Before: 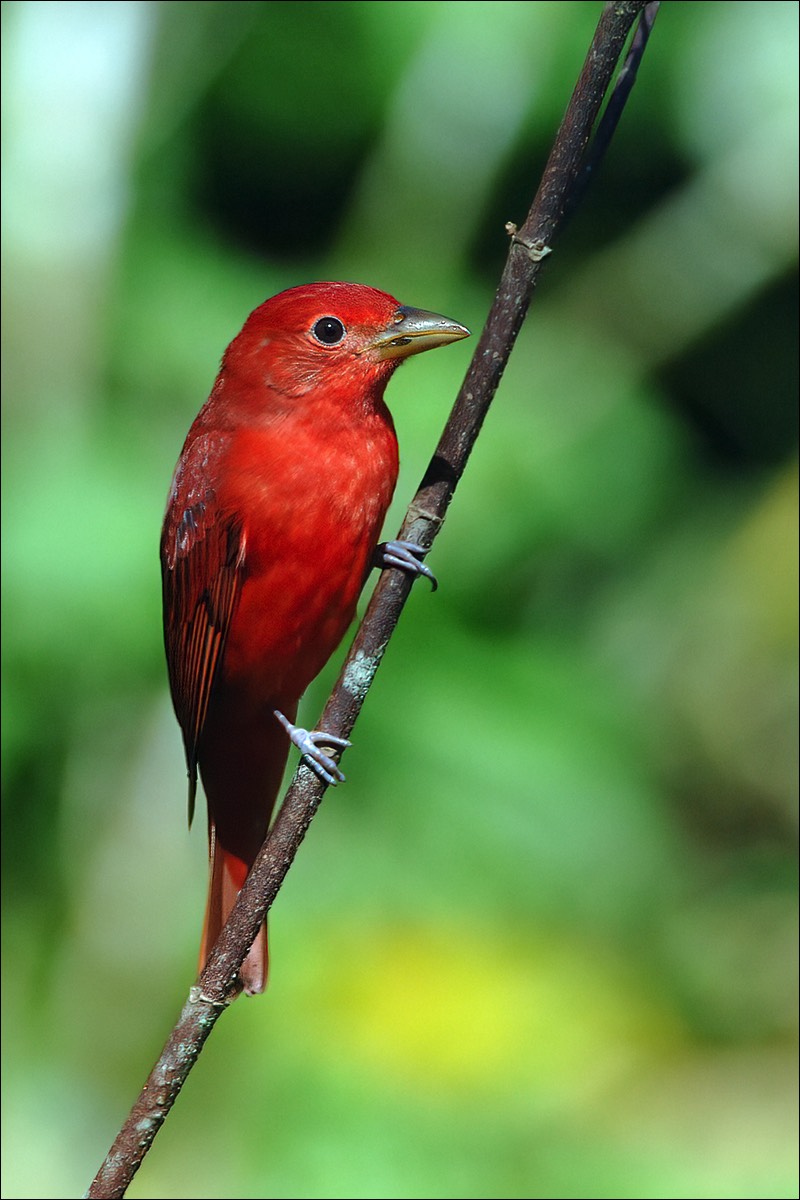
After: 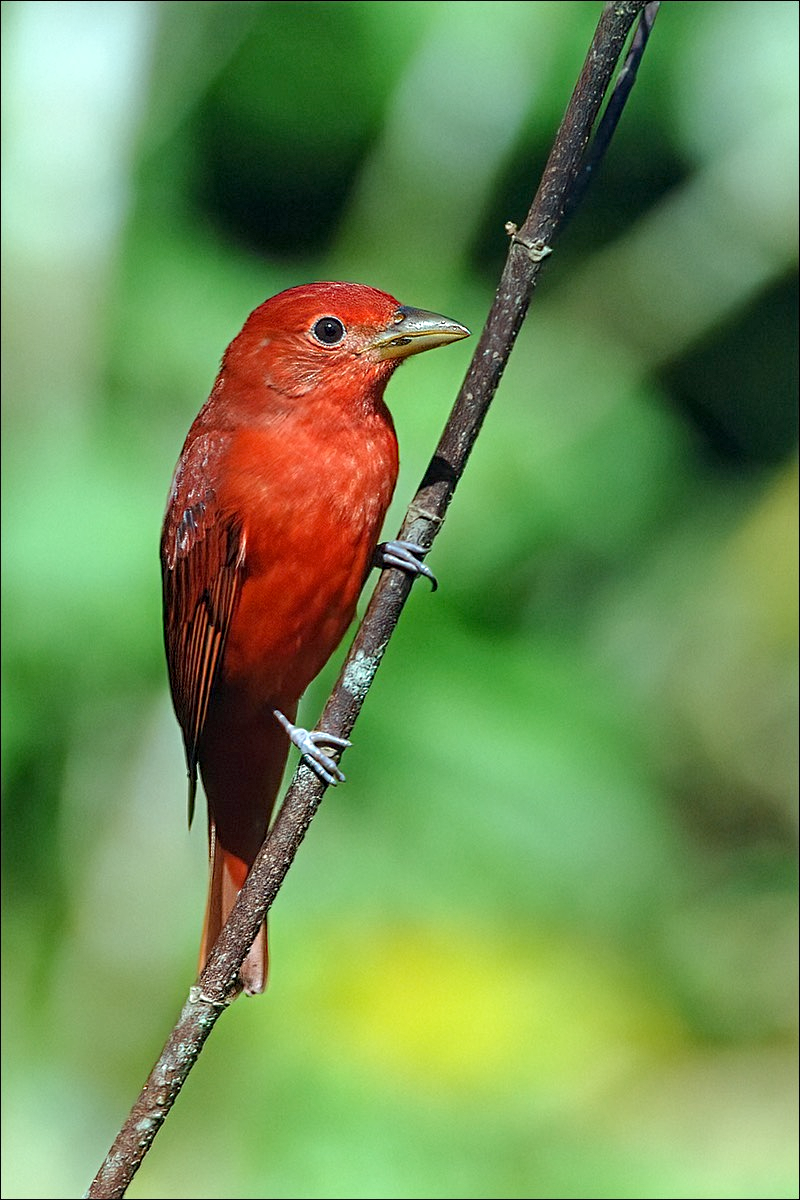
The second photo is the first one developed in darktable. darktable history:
contrast equalizer: y [[0.5, 0.5, 0.5, 0.539, 0.64, 0.611], [0.5 ×6], [0.5 ×6], [0 ×6], [0 ×6]]
color correction: highlights a* -2.68, highlights b* 2.57
